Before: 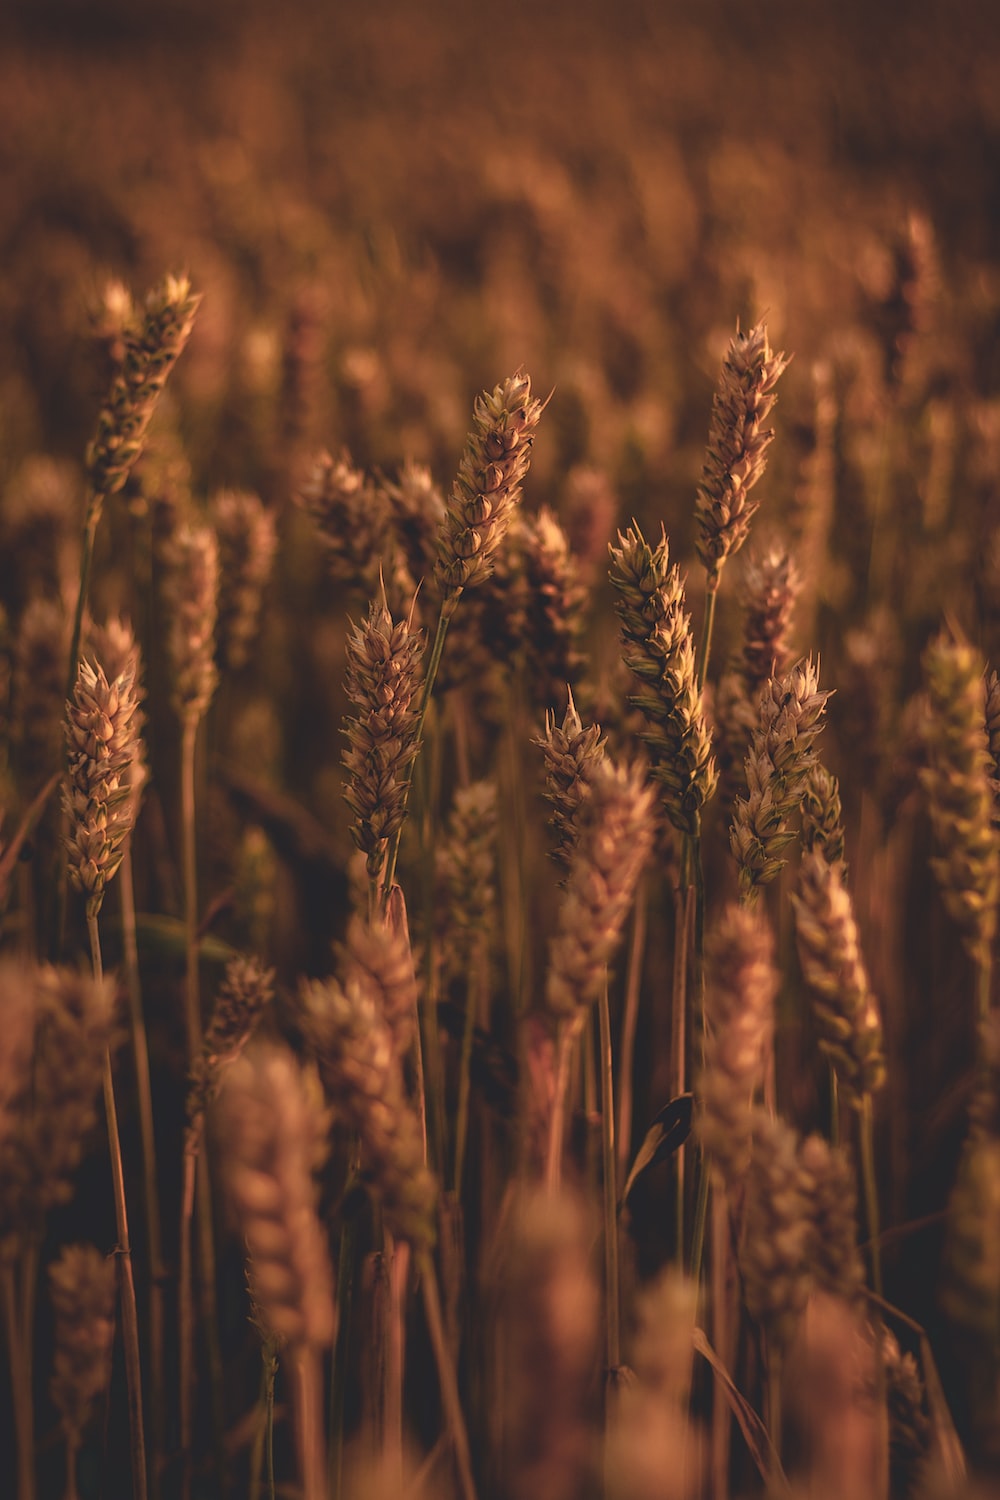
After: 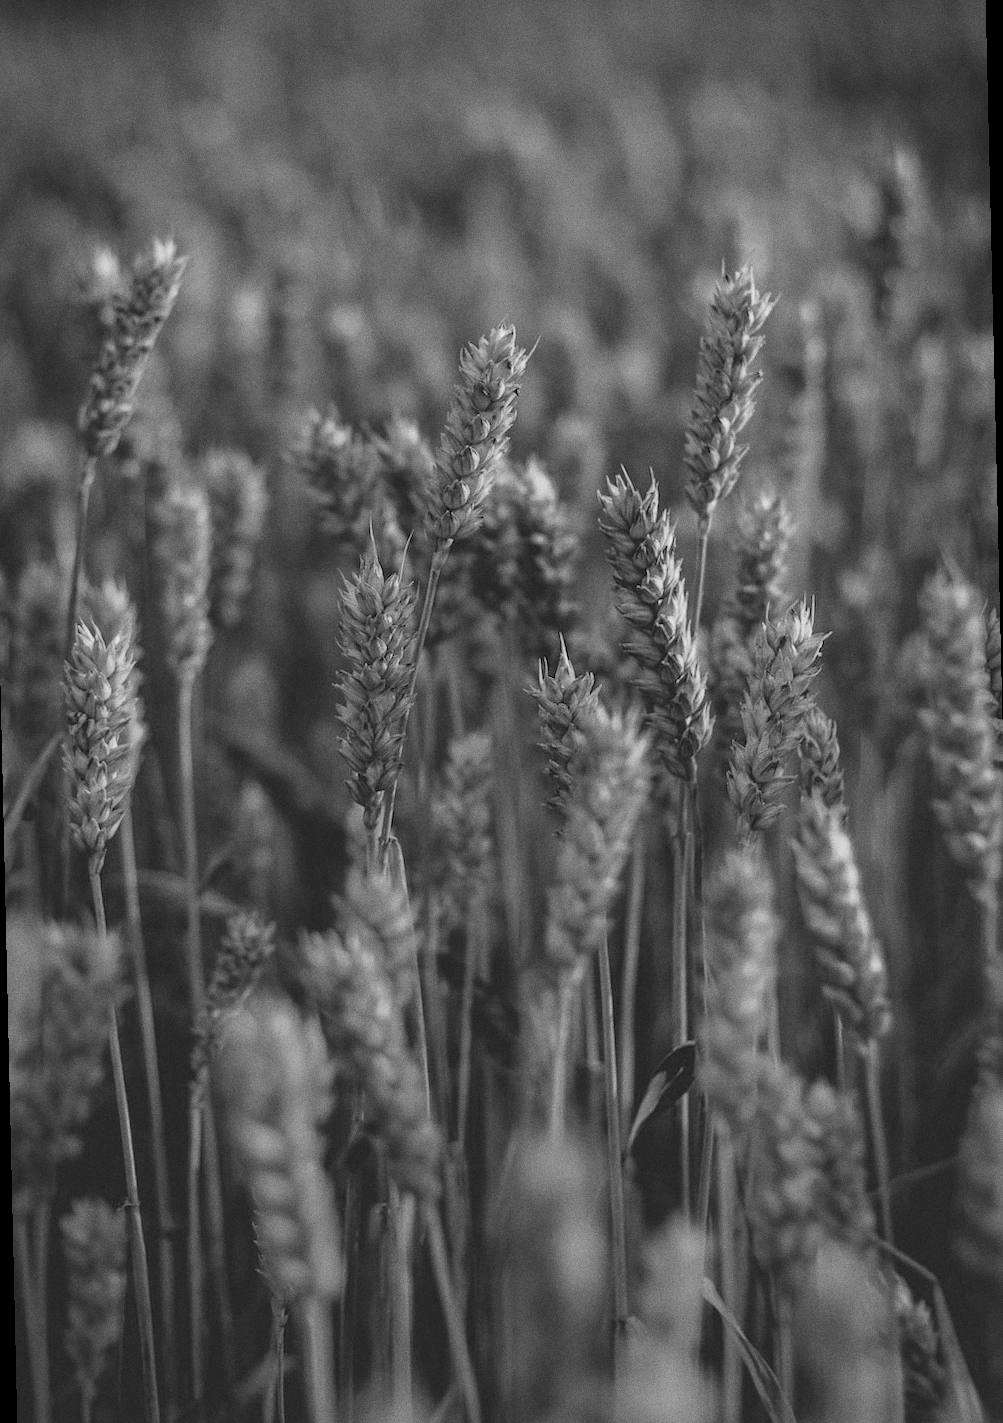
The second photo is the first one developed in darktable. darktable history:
color calibration: illuminant as shot in camera, x 0.358, y 0.373, temperature 4628.91 K
grain: on, module defaults
exposure: black level correction 0.009, exposure 0.014 EV, compensate highlight preservation false
contrast brightness saturation: brightness 0.18, saturation -0.5
monochrome: size 3.1
rotate and perspective: rotation -1.32°, lens shift (horizontal) -0.031, crop left 0.015, crop right 0.985, crop top 0.047, crop bottom 0.982
